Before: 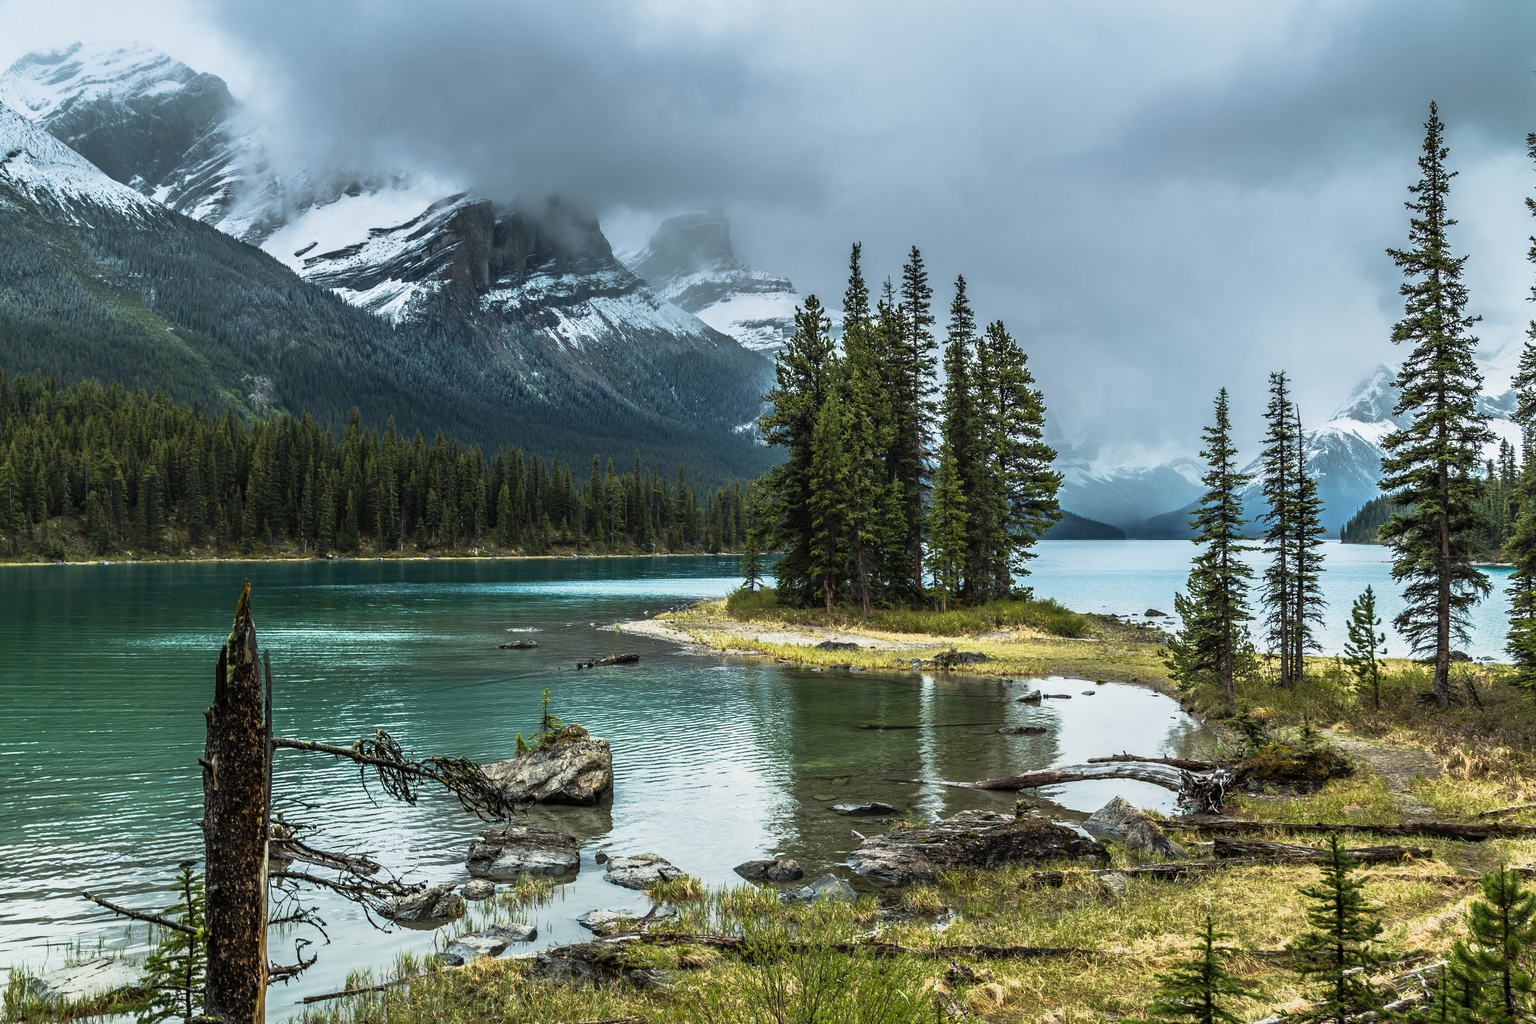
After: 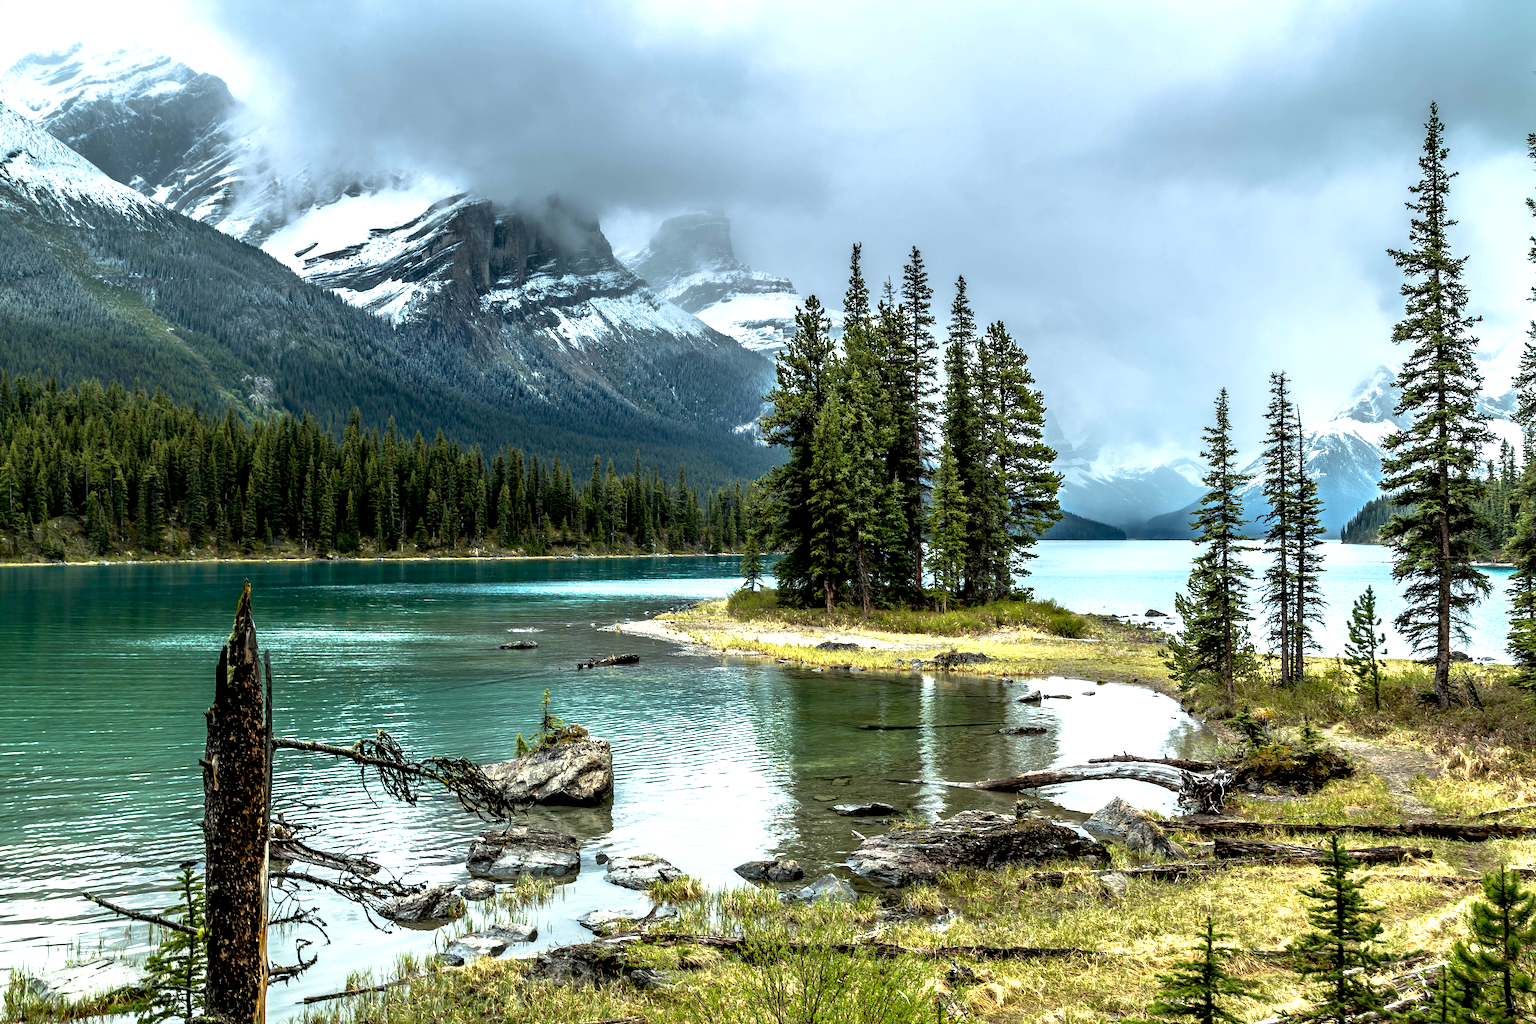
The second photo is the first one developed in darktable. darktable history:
exposure: black level correction 0.011, exposure 0.693 EV, compensate highlight preservation false
